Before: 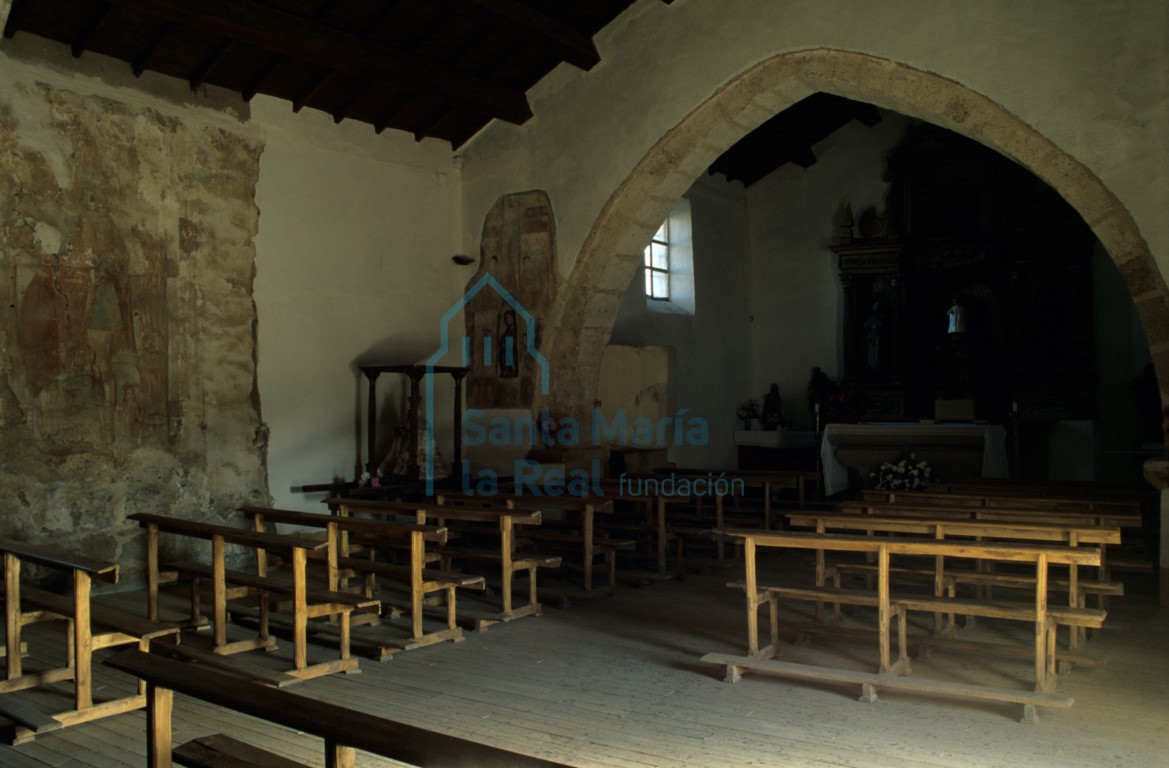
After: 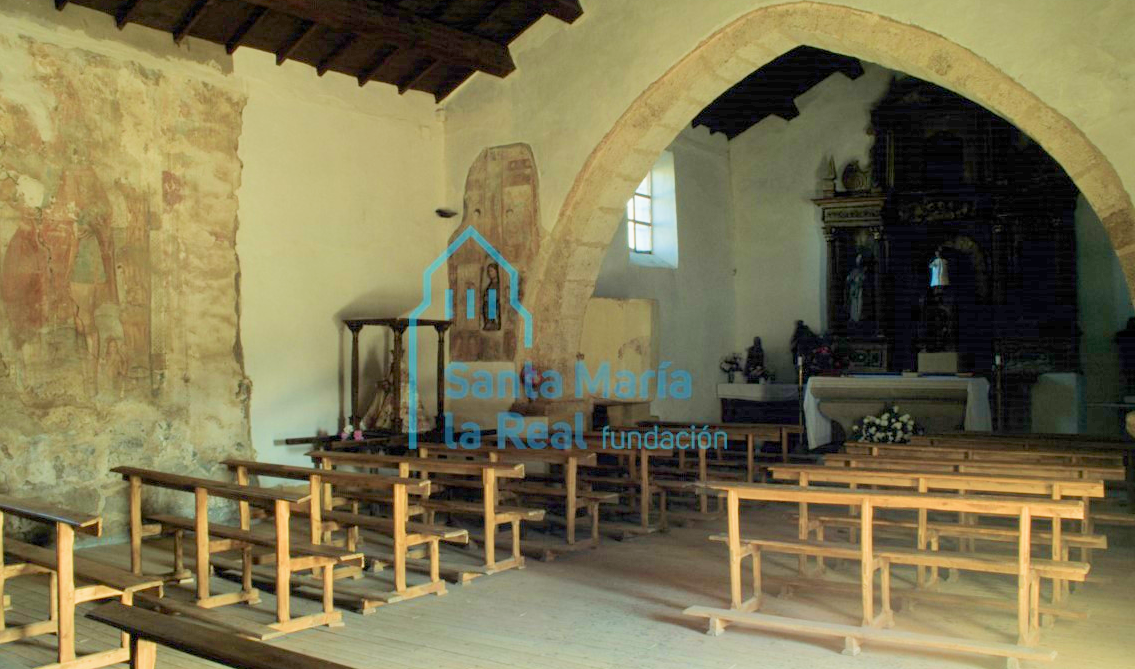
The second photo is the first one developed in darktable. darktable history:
filmic rgb: middle gray luminance 2.5%, black relative exposure -10 EV, white relative exposure 7 EV, threshold 6 EV, dynamic range scaling 10%, target black luminance 0%, hardness 3.19, latitude 44.39%, contrast 0.682, highlights saturation mix 5%, shadows ↔ highlights balance 13.63%, add noise in highlights 0, color science v3 (2019), use custom middle-gray values true, iterations of high-quality reconstruction 0, contrast in highlights soft, enable highlight reconstruction true
crop: left 1.507%, top 6.147%, right 1.379%, bottom 6.637%
velvia: on, module defaults
